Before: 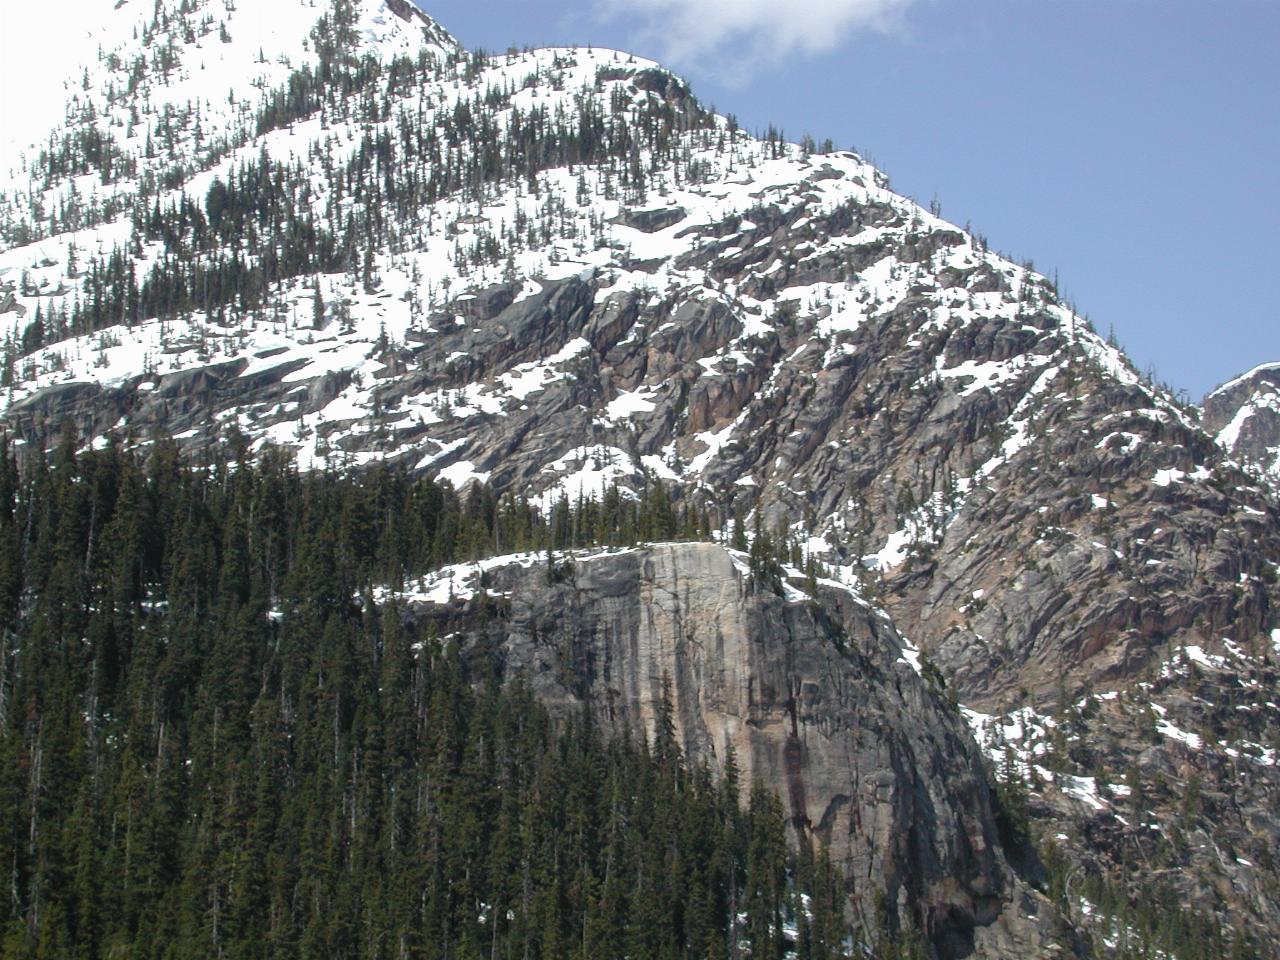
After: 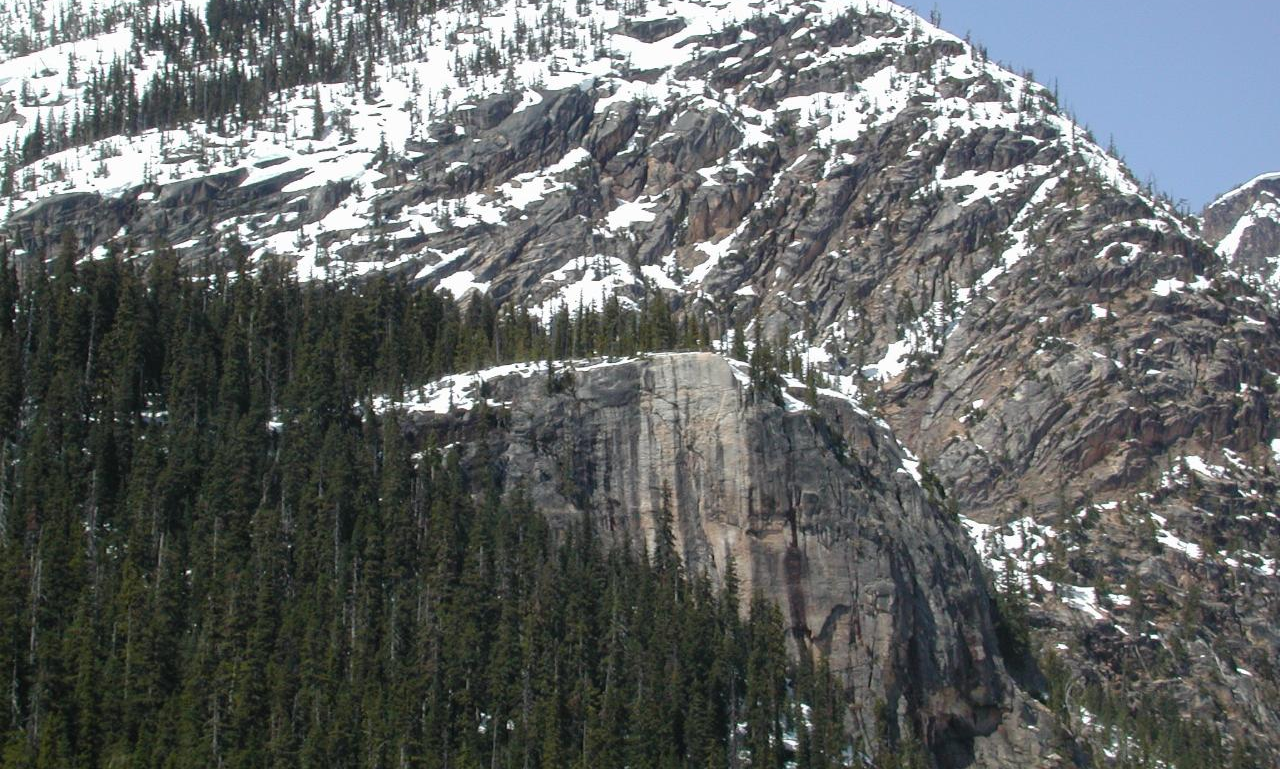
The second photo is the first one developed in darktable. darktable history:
crop and rotate: top 19.798%
